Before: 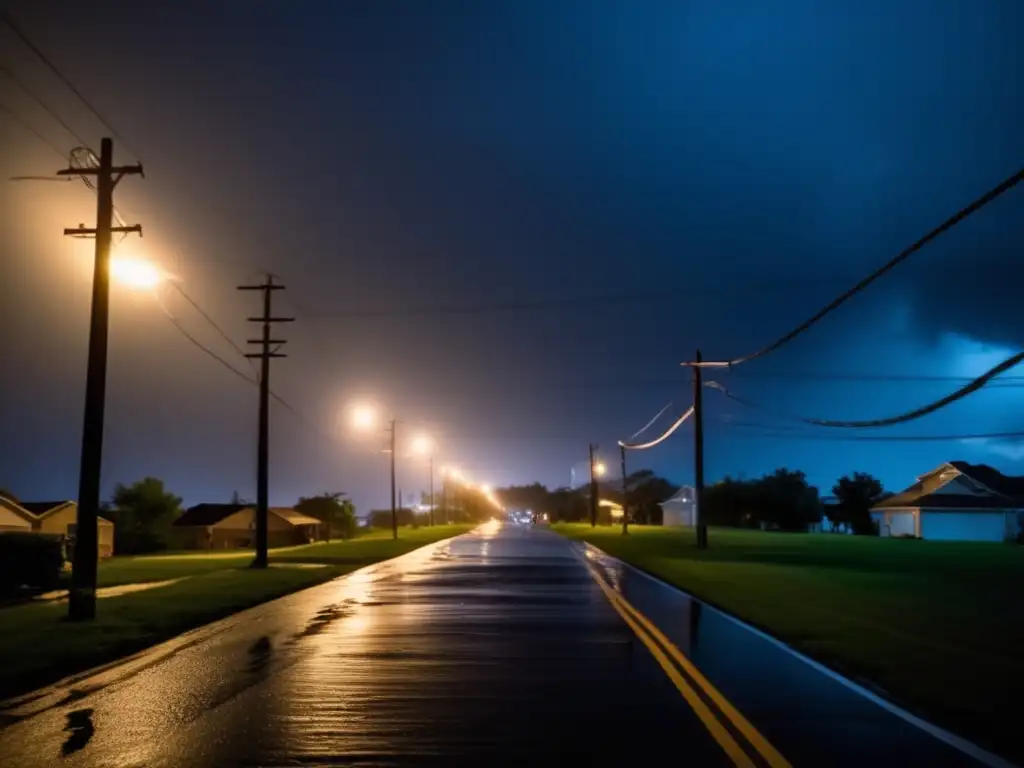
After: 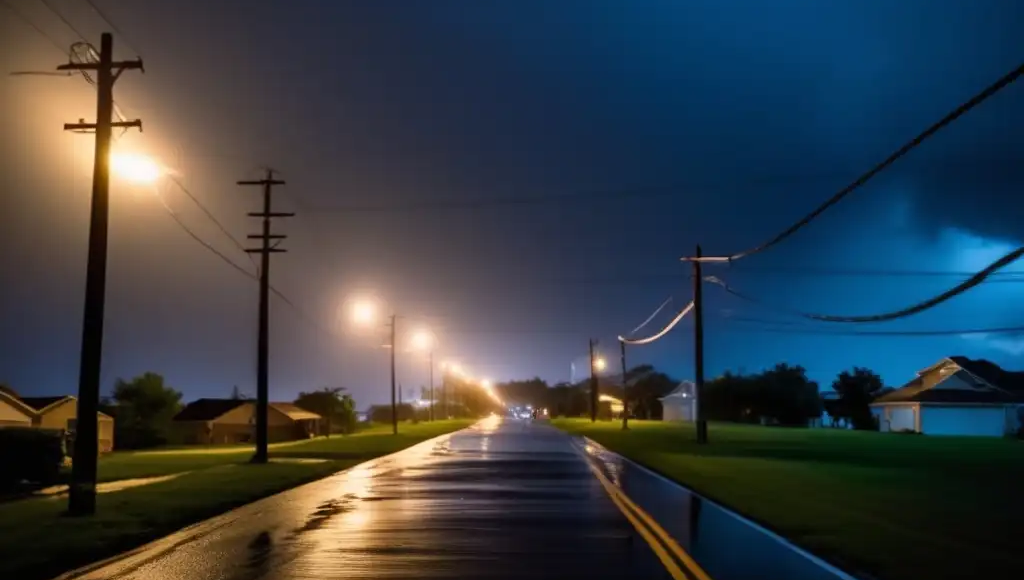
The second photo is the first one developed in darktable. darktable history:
crop: top 13.682%, bottom 10.795%
